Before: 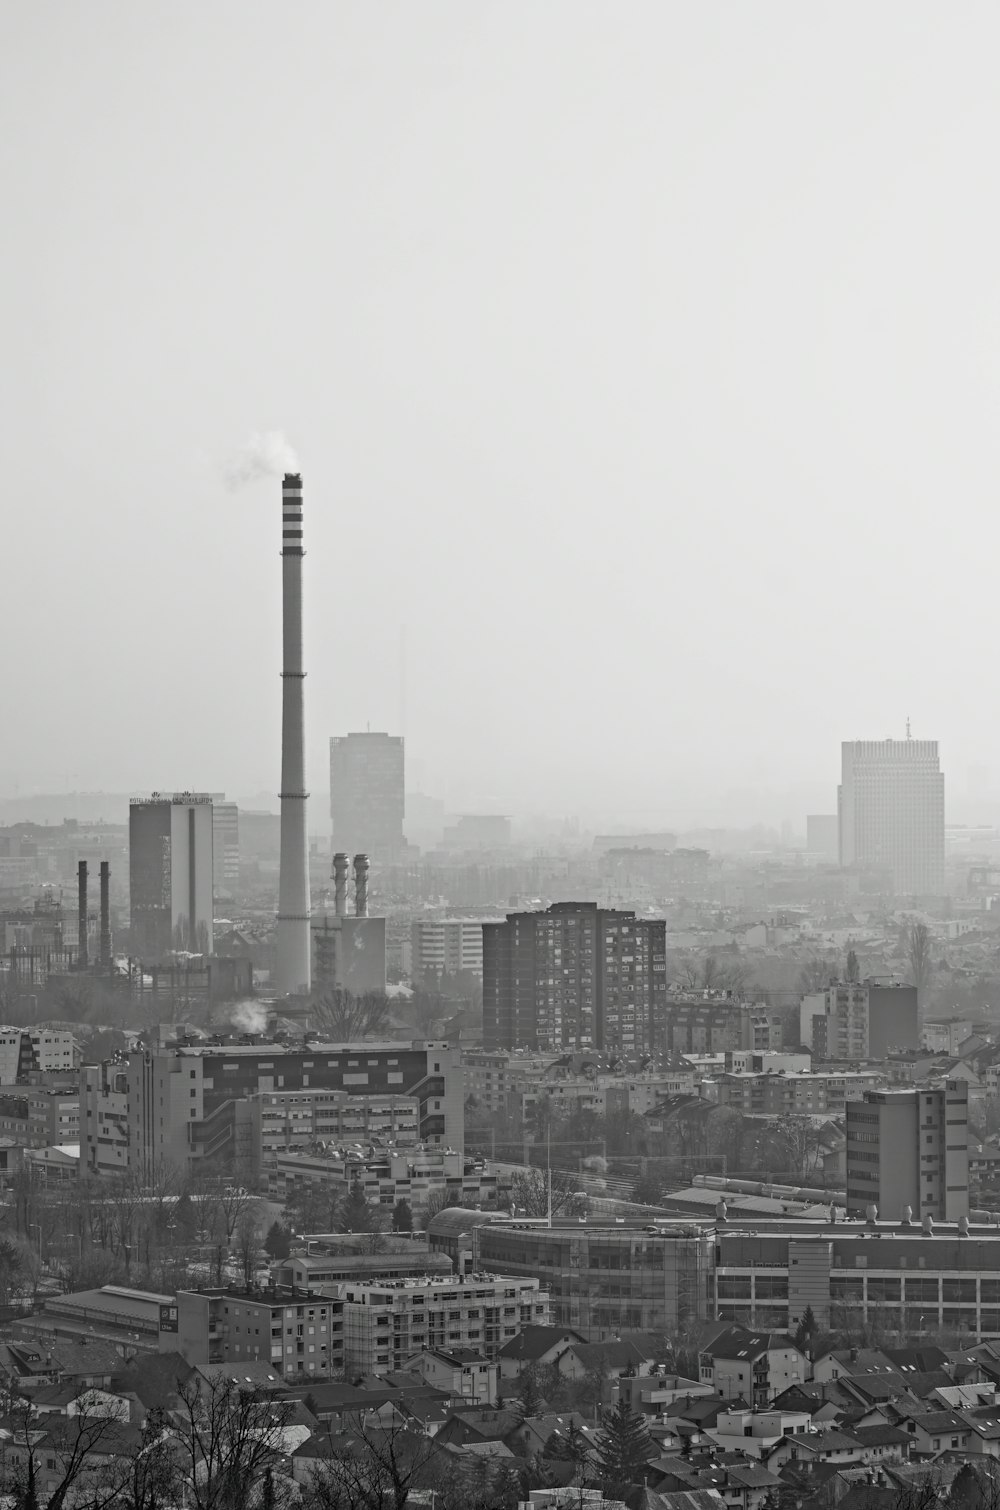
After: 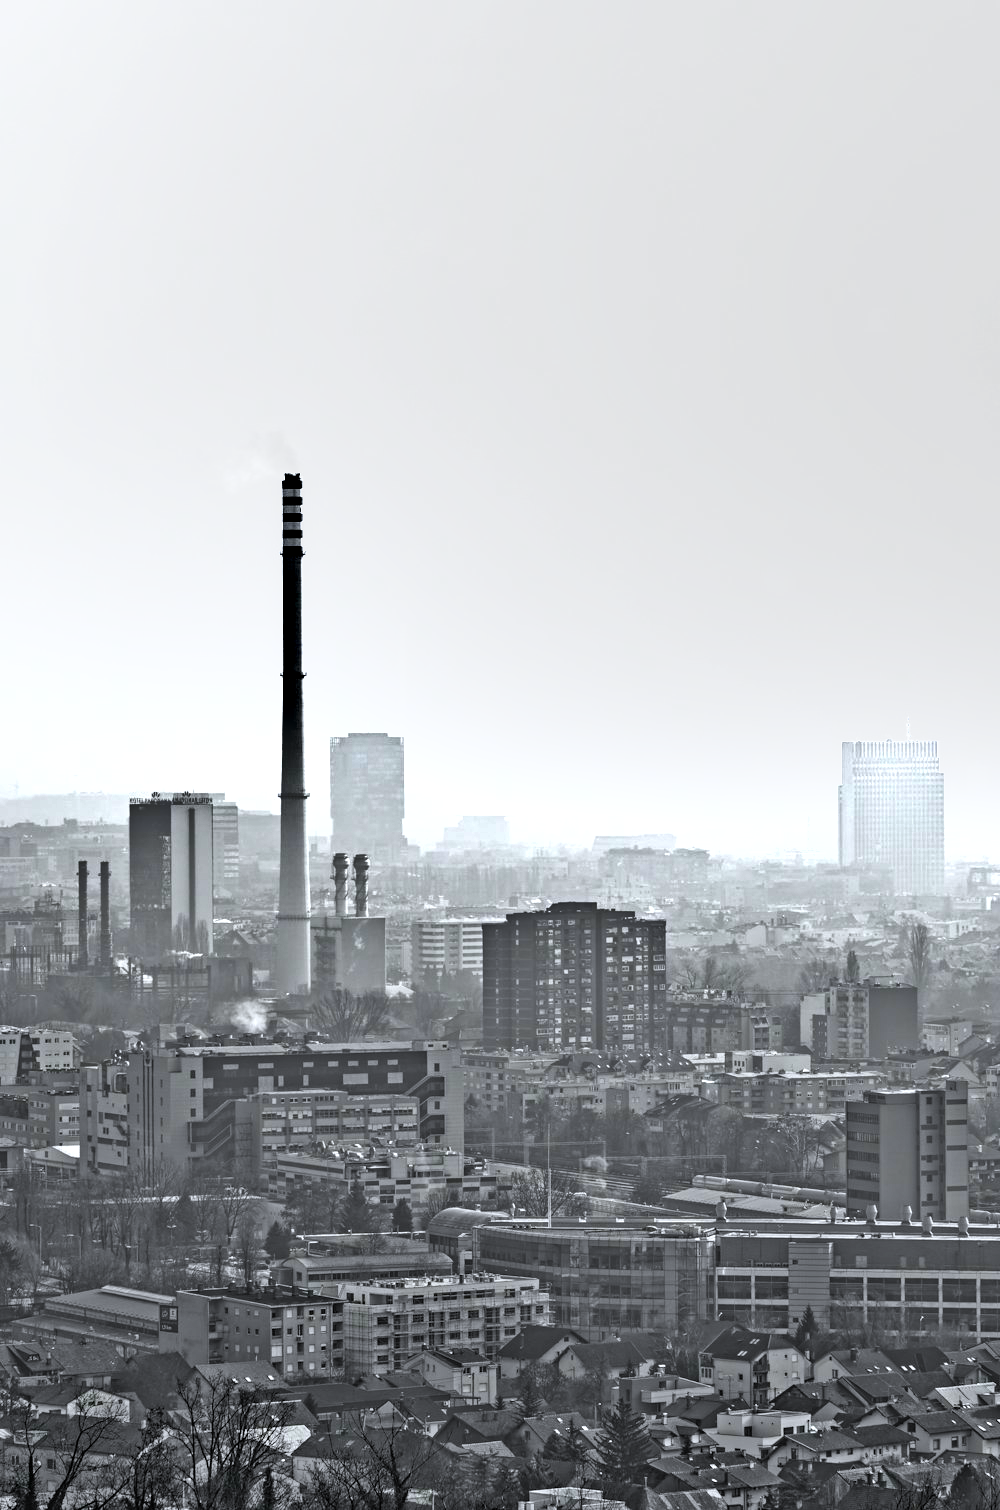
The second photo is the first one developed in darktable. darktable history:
color balance rgb: linear chroma grading › global chroma 16.62%, perceptual saturation grading › highlights -8.63%, perceptual saturation grading › mid-tones 18.66%, perceptual saturation grading › shadows 28.49%, perceptual brilliance grading › highlights 14.22%, perceptual brilliance grading › shadows -18.96%, global vibrance 27.71%
exposure: black level correction 0.001, exposure 0.5 EV, compensate exposure bias true, compensate highlight preservation false
white balance: red 0.98, blue 1.034
shadows and highlights: soften with gaussian
